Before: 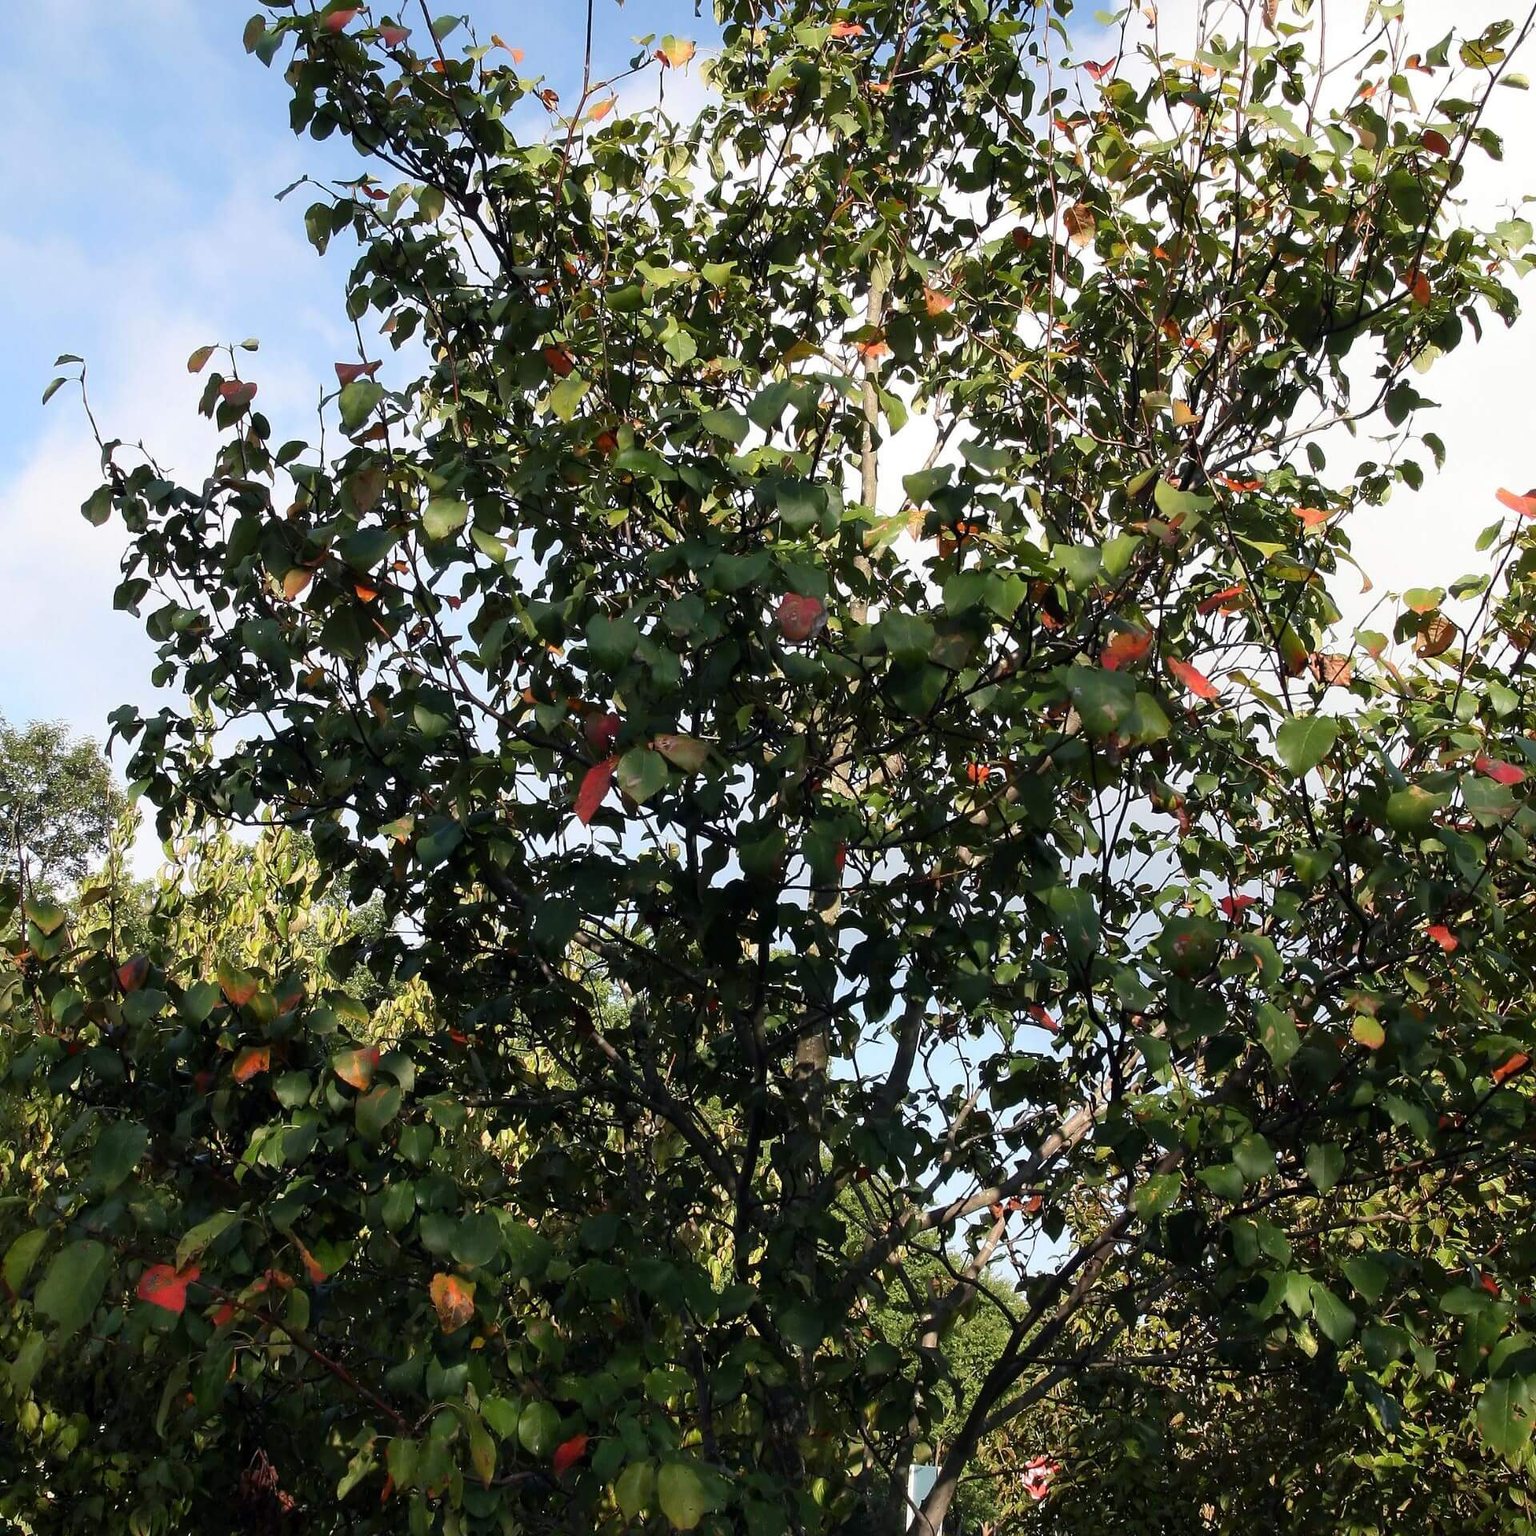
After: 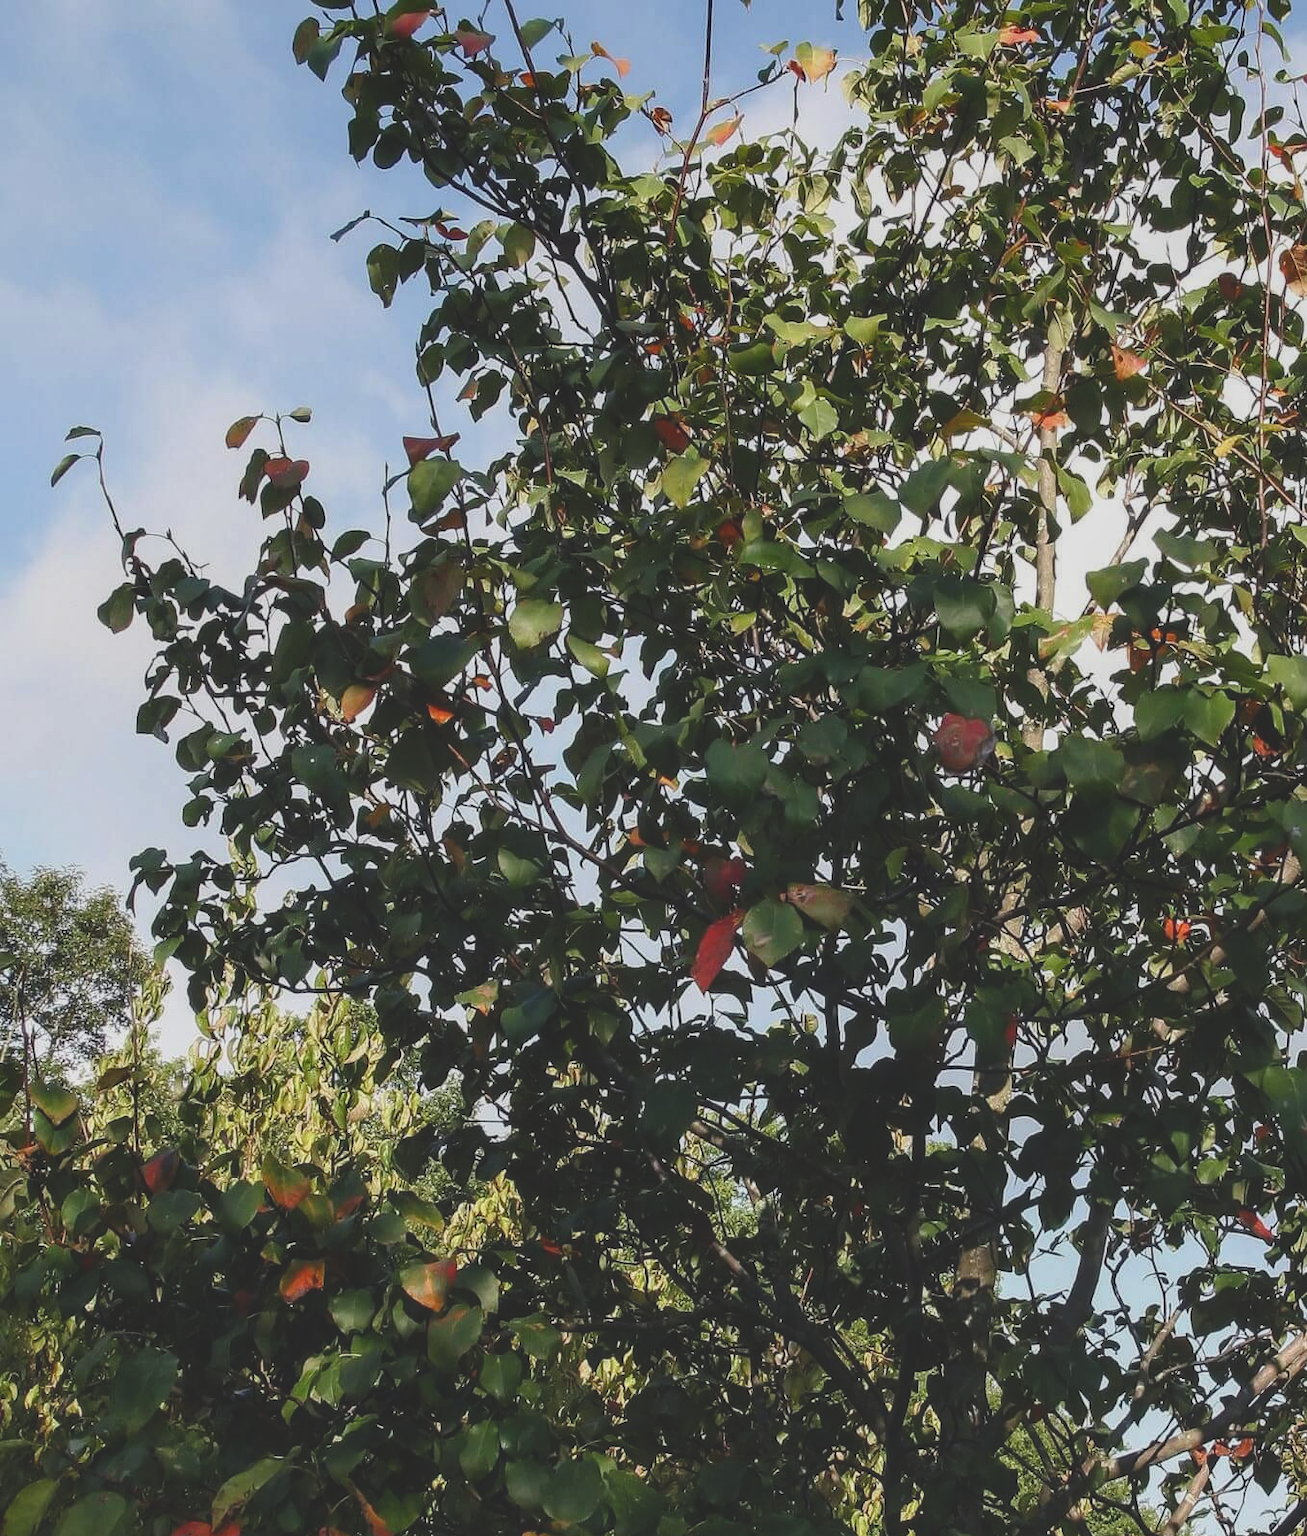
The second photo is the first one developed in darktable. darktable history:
crop: right 28.815%, bottom 16.236%
exposure: black level correction -0.036, exposure -0.494 EV, compensate highlight preservation false
color balance rgb: global offset › luminance -0.302%, global offset › hue 260.76°, perceptual saturation grading › global saturation 13.625%, perceptual saturation grading › highlights -25.789%, perceptual saturation grading › shadows 24.531%
color correction: highlights a* -0.12, highlights b* 0.077
local contrast: on, module defaults
